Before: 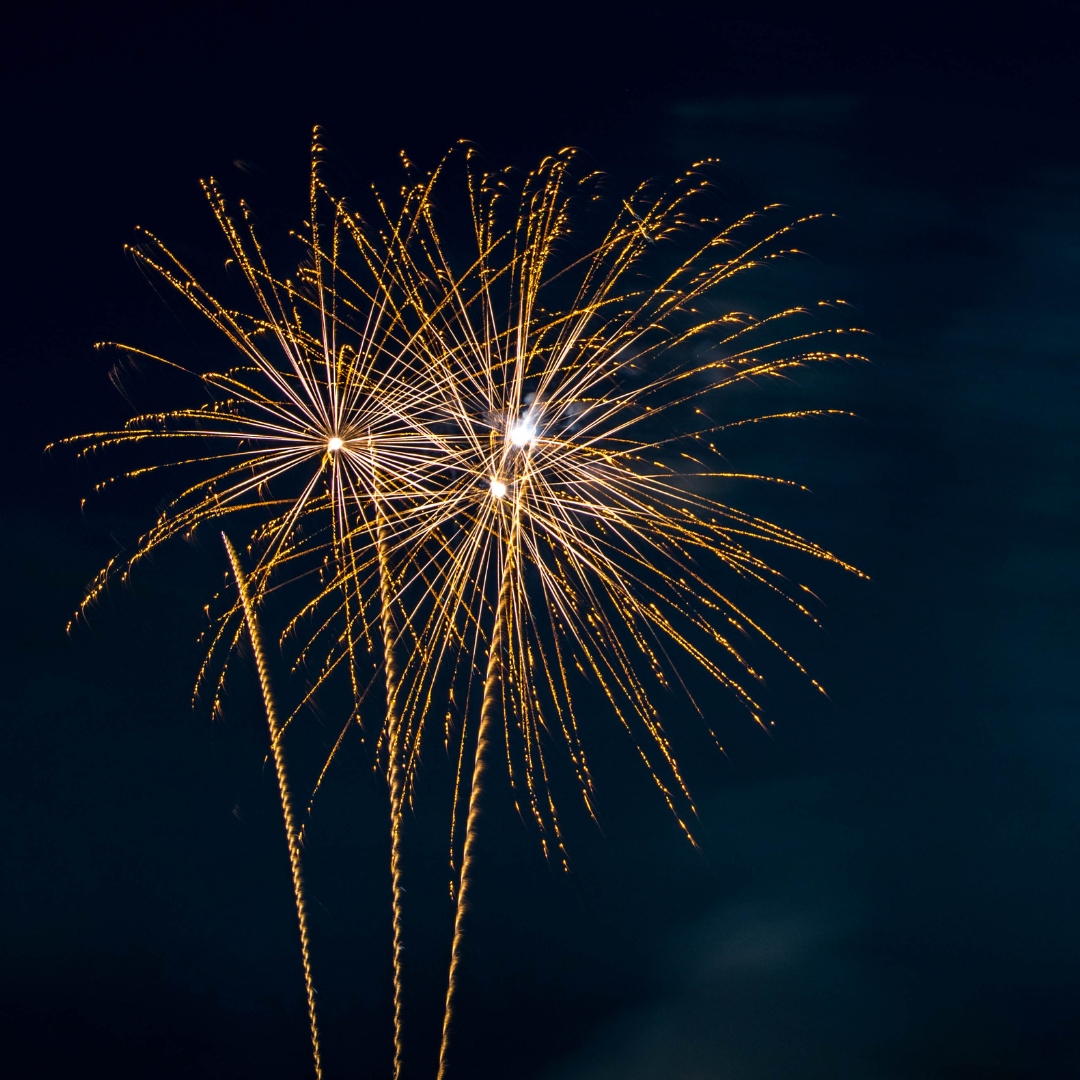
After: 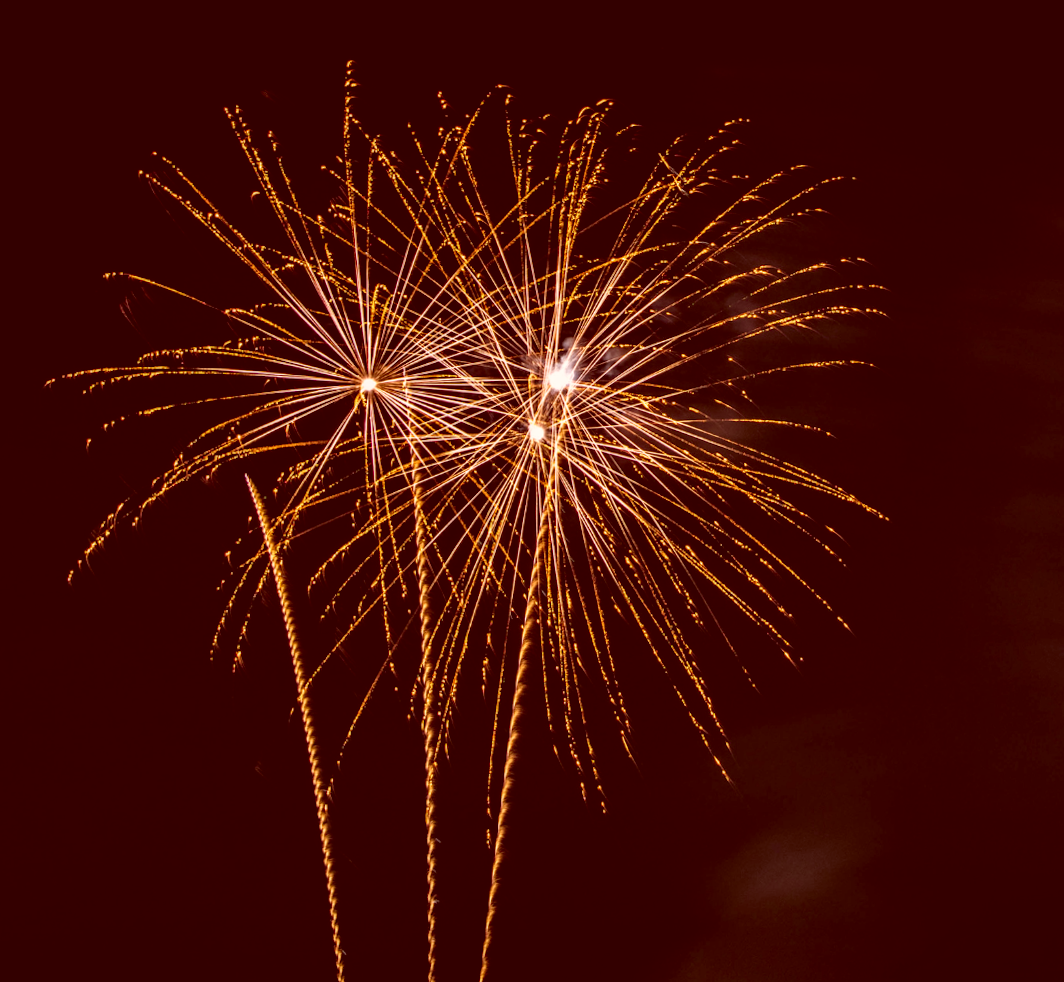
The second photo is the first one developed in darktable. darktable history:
local contrast: on, module defaults
color correction: highlights a* 9.03, highlights b* 8.71, shadows a* 40, shadows b* 40, saturation 0.8
rotate and perspective: rotation -0.013°, lens shift (vertical) -0.027, lens shift (horizontal) 0.178, crop left 0.016, crop right 0.989, crop top 0.082, crop bottom 0.918
